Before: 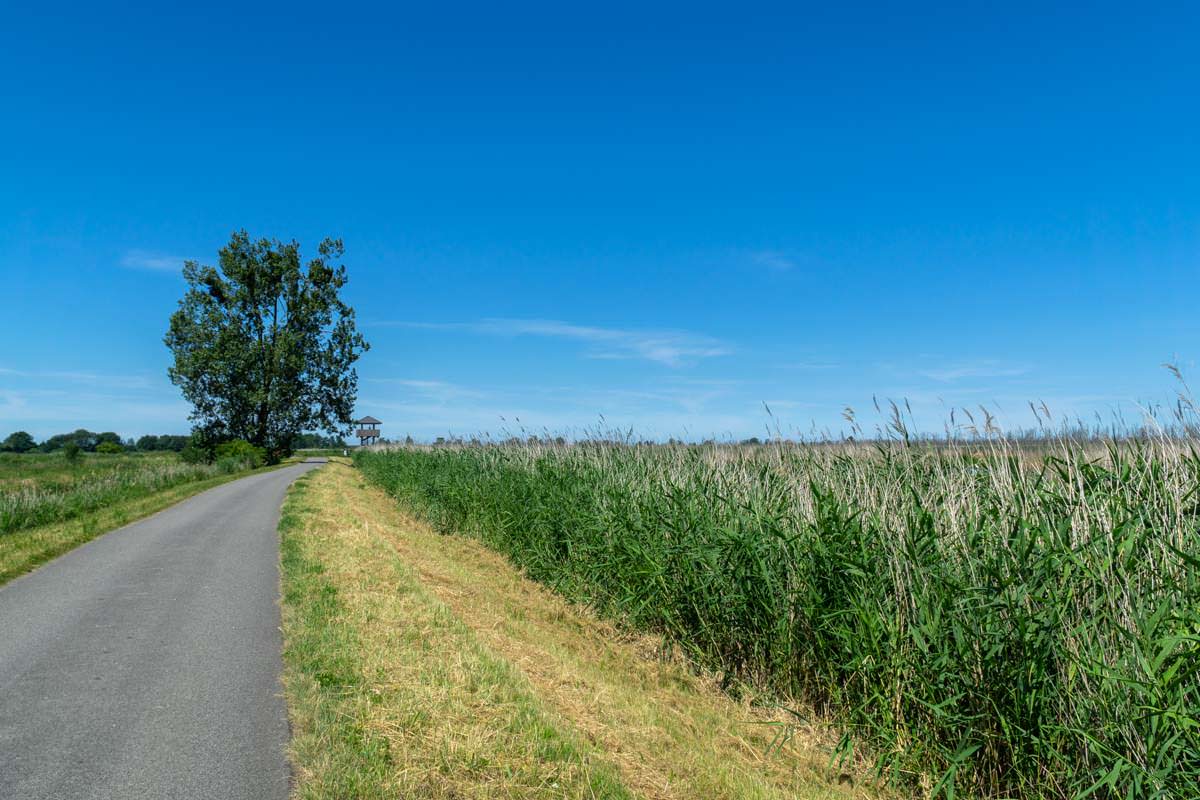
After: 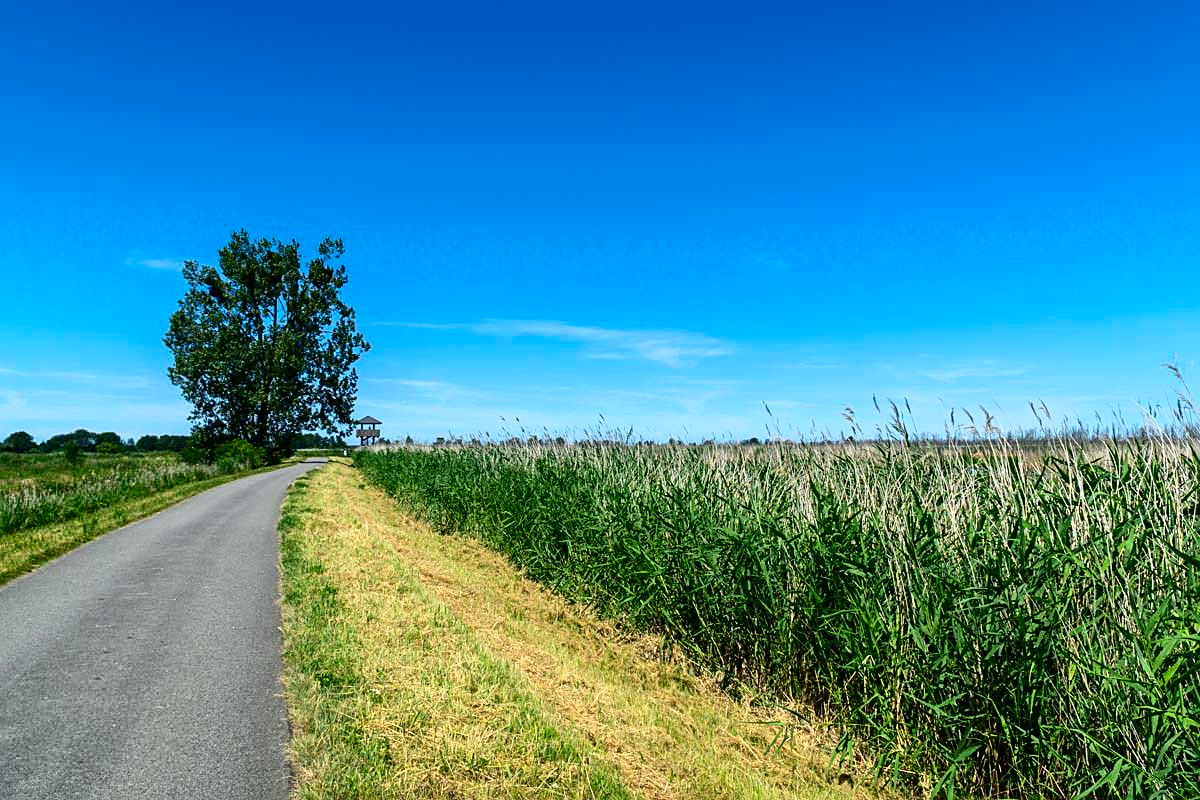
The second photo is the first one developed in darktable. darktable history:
sharpen: on, module defaults
contrast brightness saturation: contrast 0.287
color correction: highlights b* -0.036, saturation 1.29
